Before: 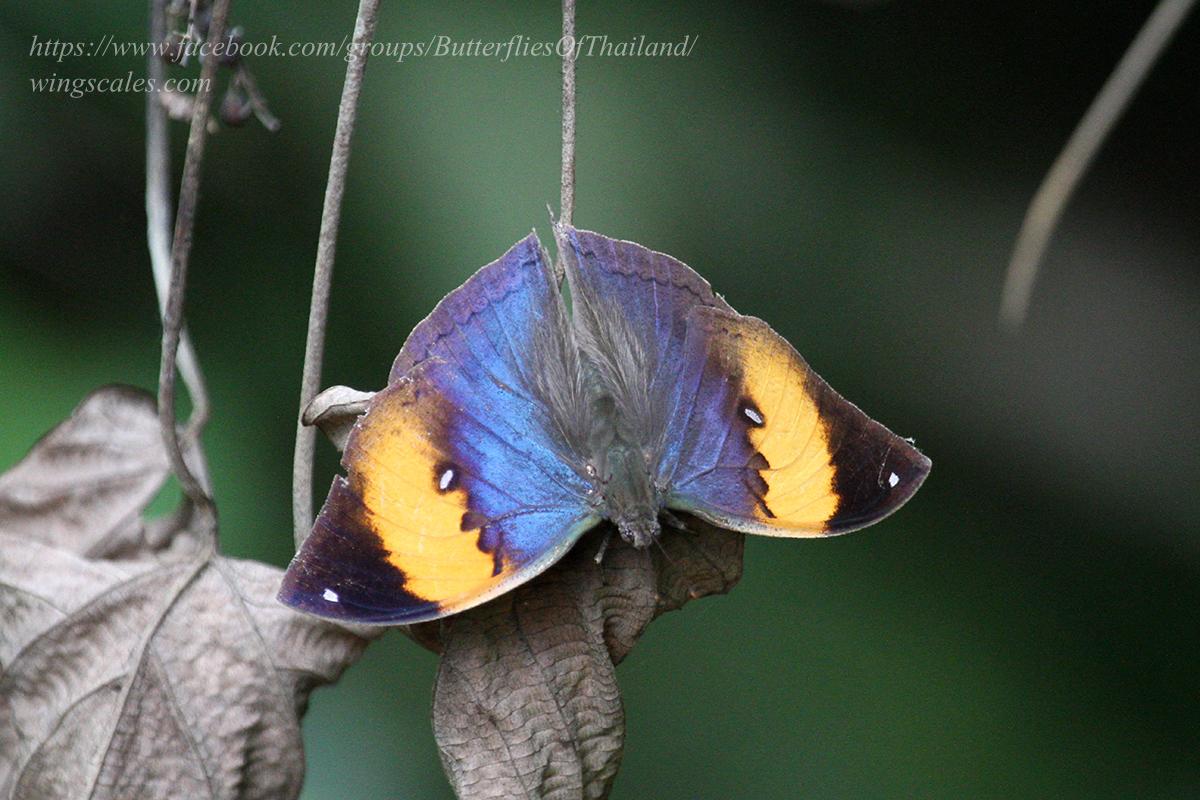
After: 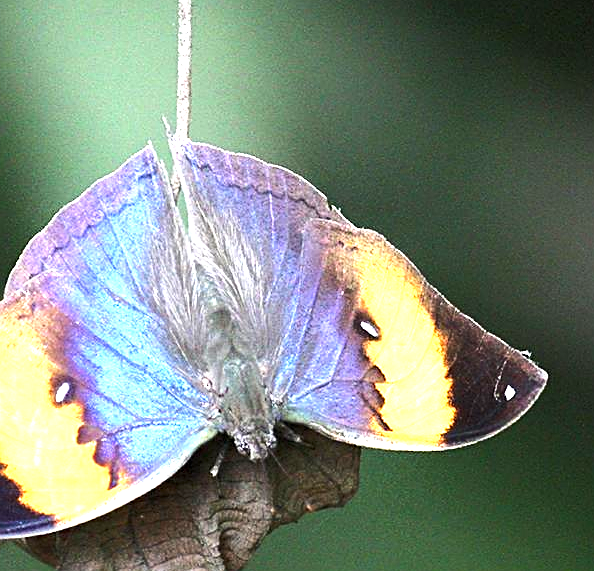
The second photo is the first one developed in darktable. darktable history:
crop: left 32.075%, top 10.976%, right 18.355%, bottom 17.596%
exposure: black level correction 0, exposure 1.125 EV, compensate exposure bias true, compensate highlight preservation false
tone equalizer: -8 EV 0.001 EV, -7 EV -0.002 EV, -6 EV 0.002 EV, -5 EV -0.03 EV, -4 EV -0.116 EV, -3 EV -0.169 EV, -2 EV 0.24 EV, -1 EV 0.702 EV, +0 EV 0.493 EV
sharpen: on, module defaults
